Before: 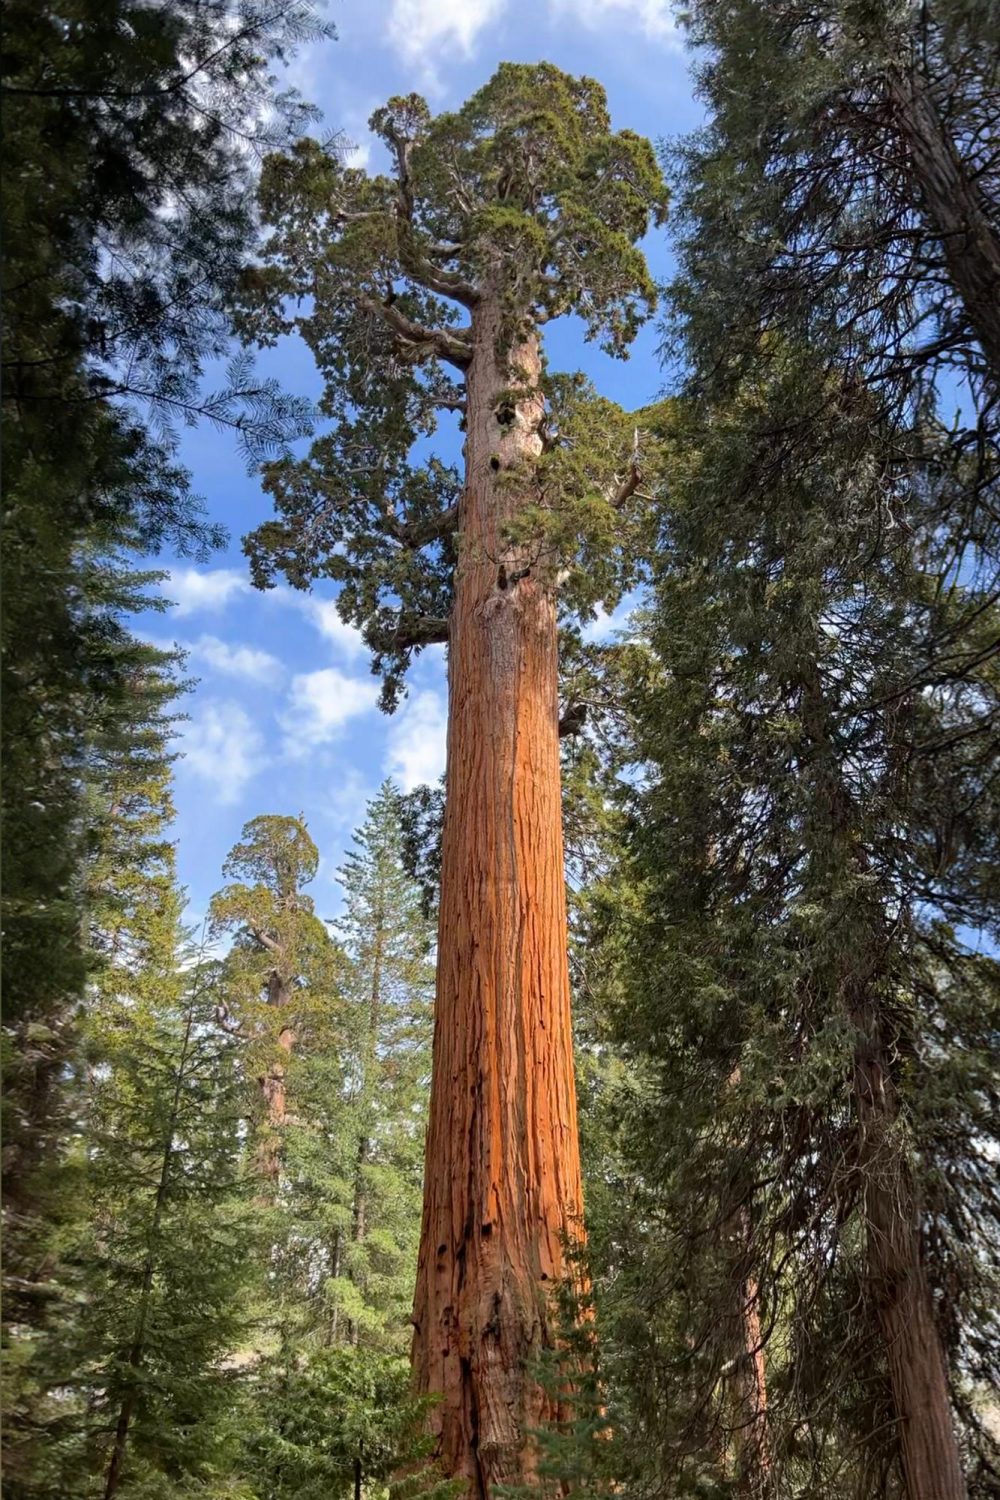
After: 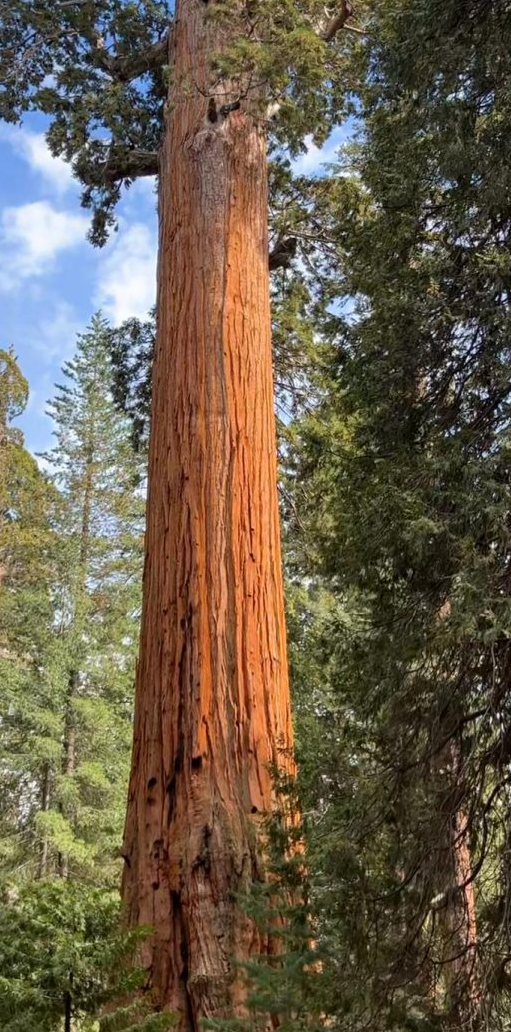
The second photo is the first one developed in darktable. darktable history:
crop and rotate: left 29.068%, top 31.19%, right 19.82%
